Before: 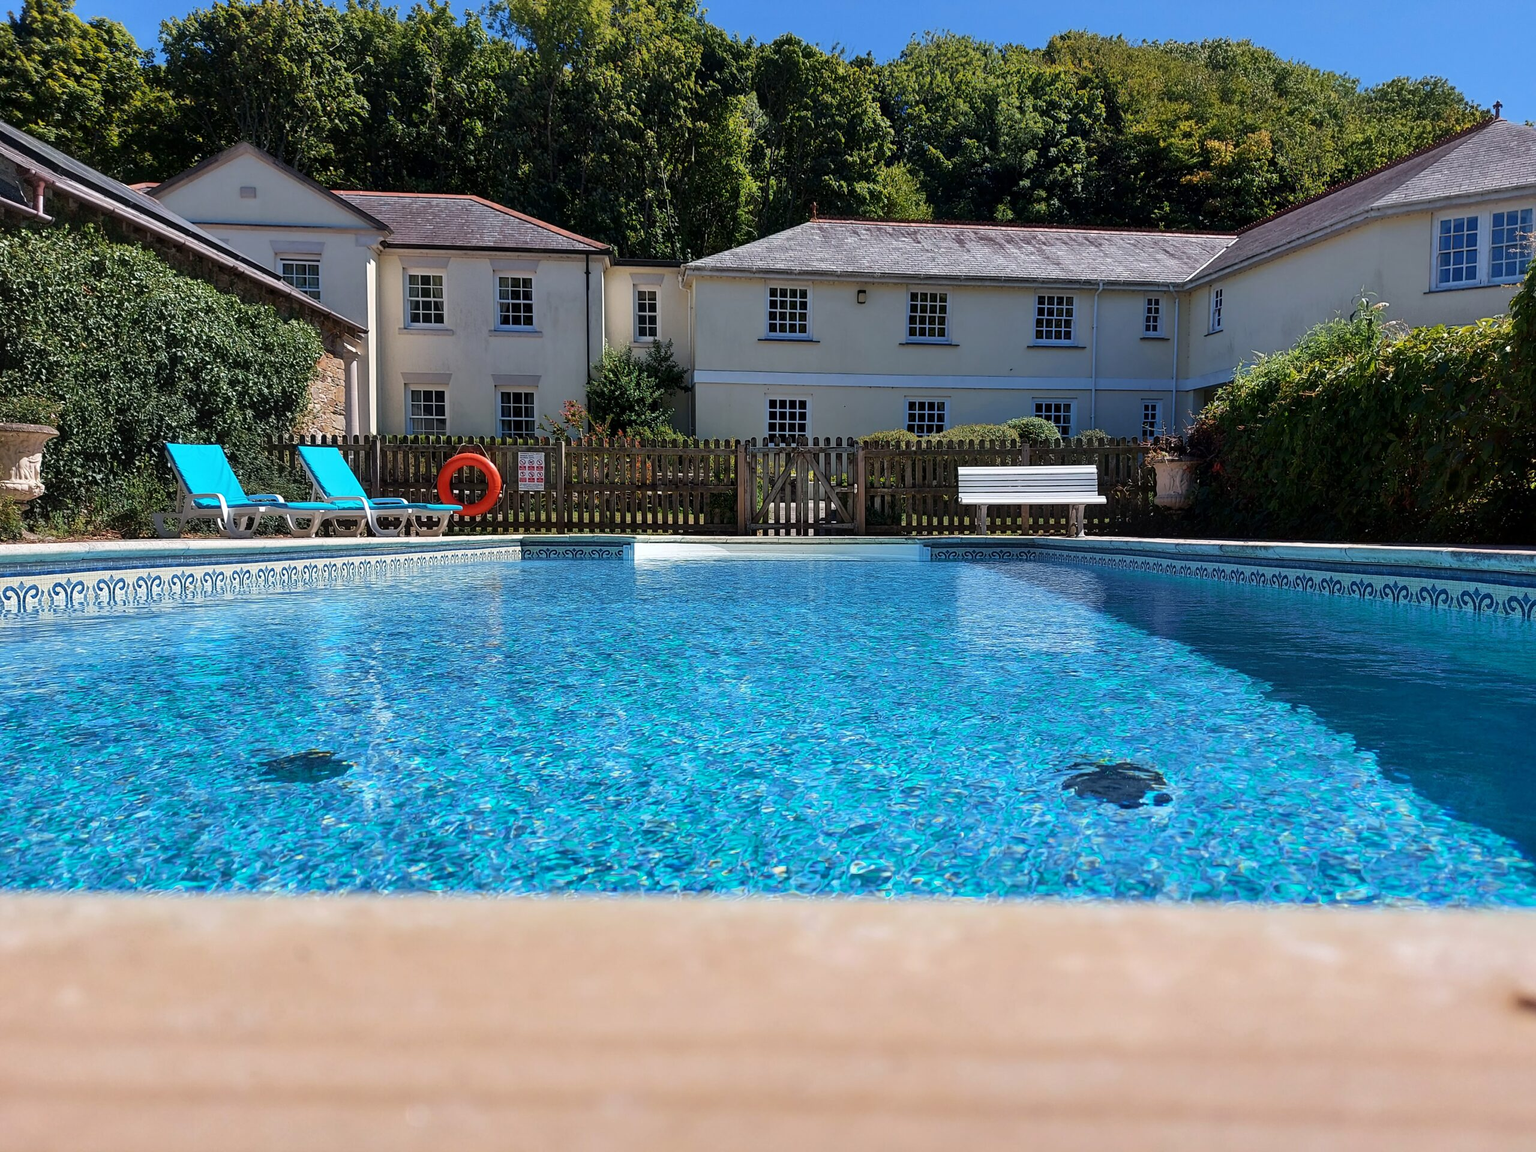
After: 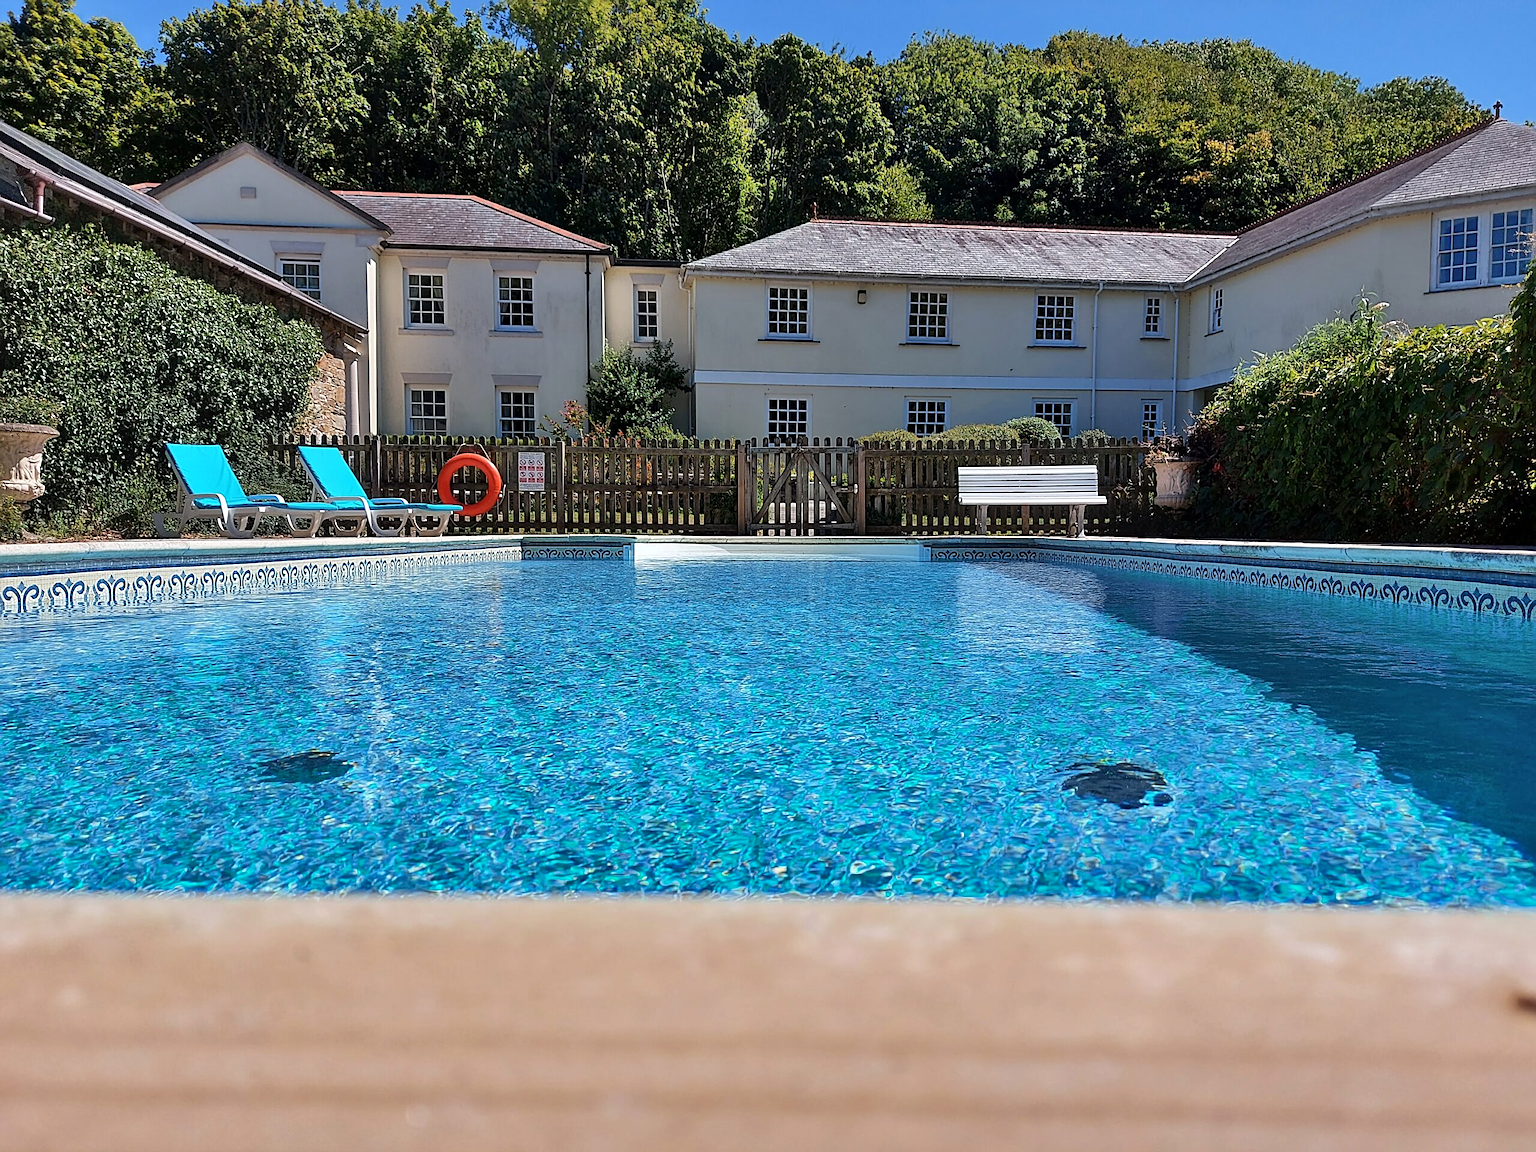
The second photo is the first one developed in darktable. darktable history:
sharpen: amount 0.575
shadows and highlights: shadows color adjustment 97.66%, soften with gaussian
